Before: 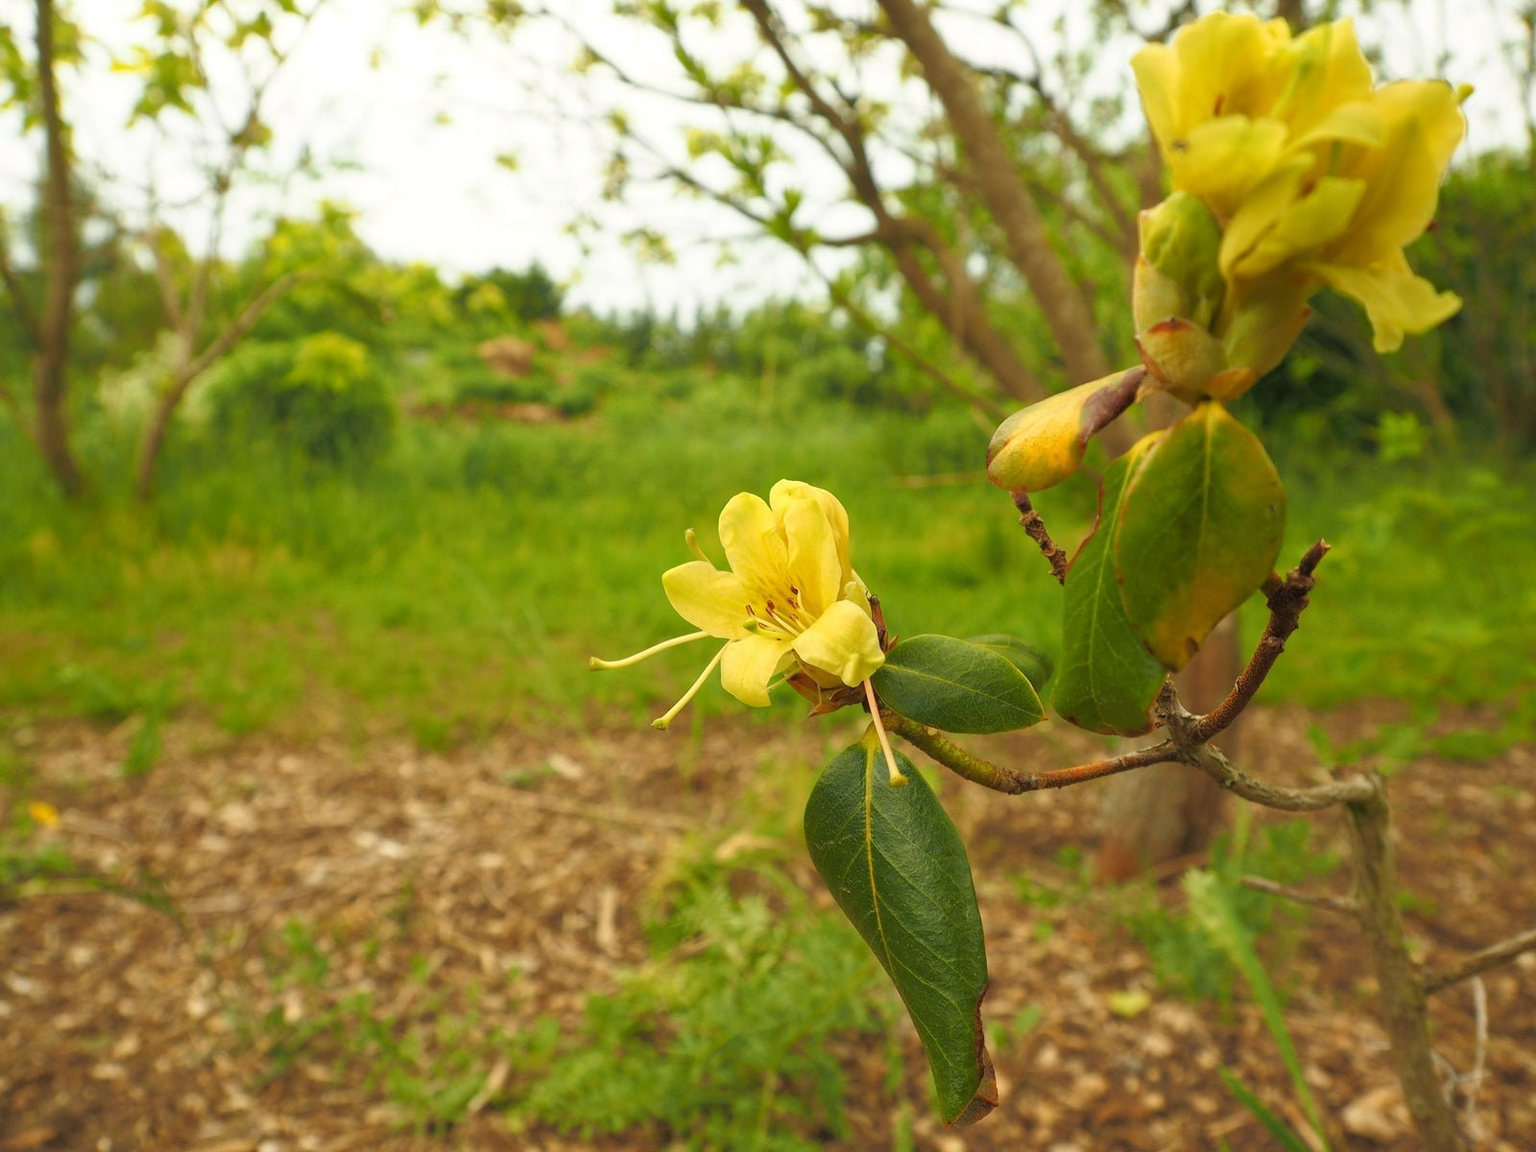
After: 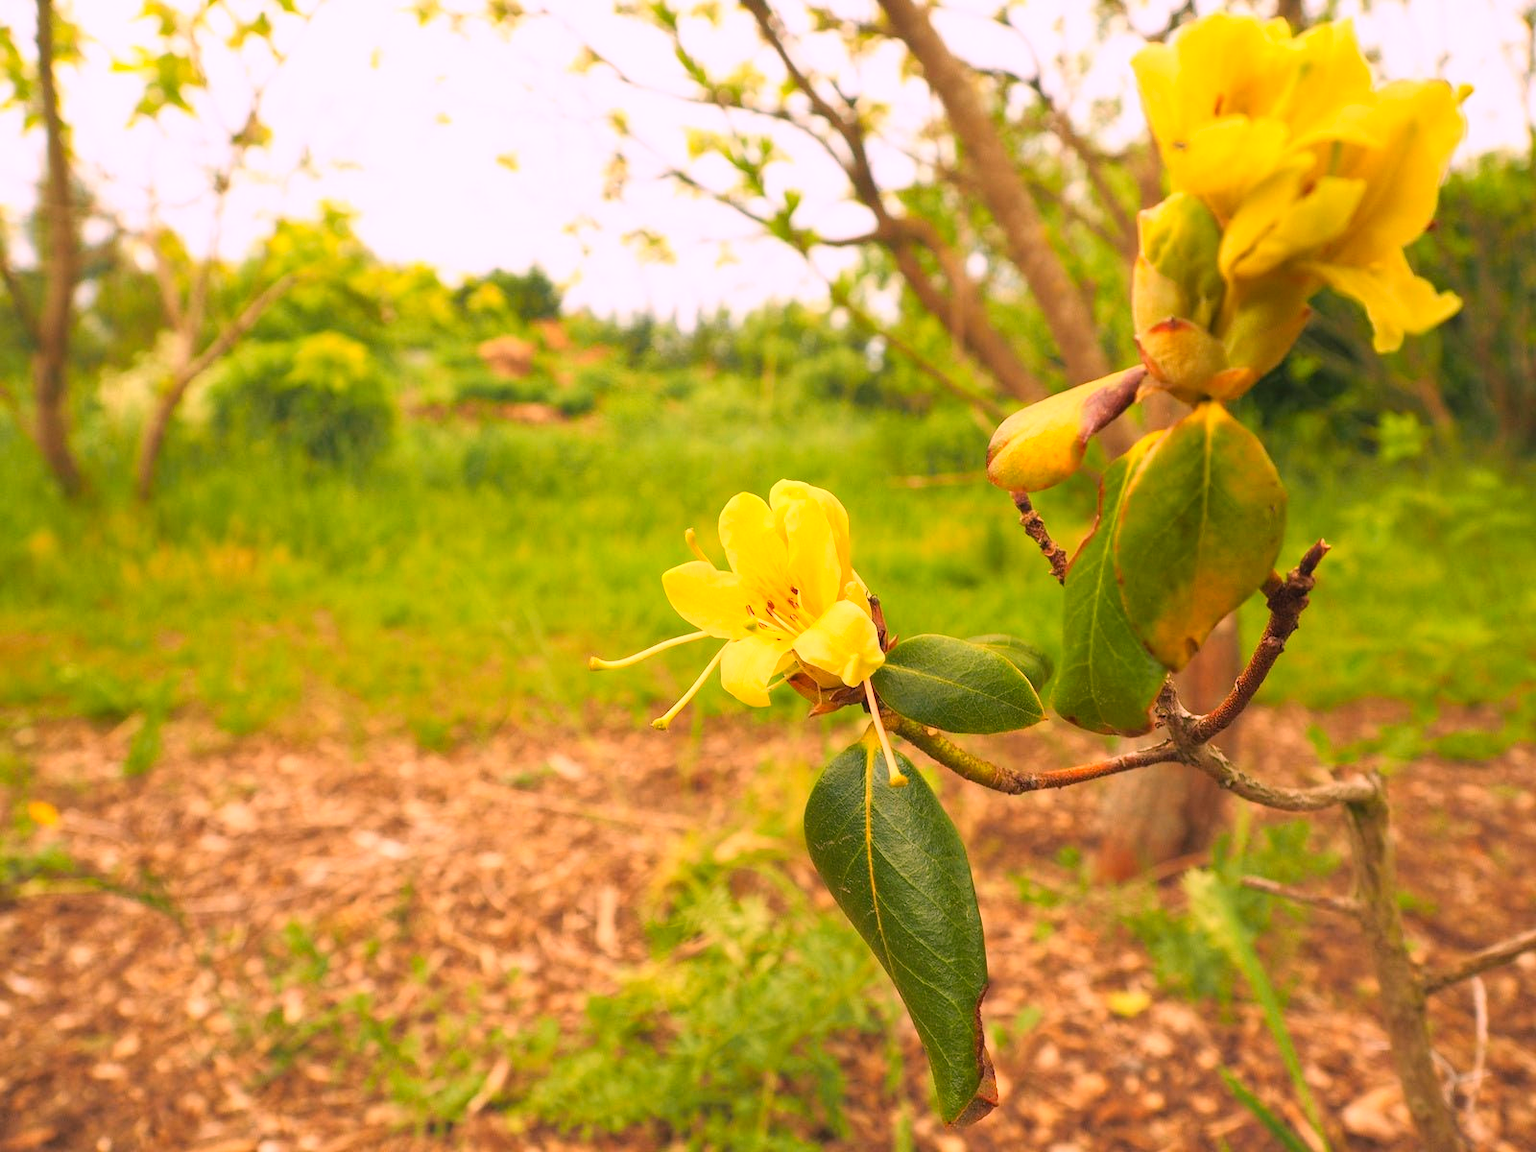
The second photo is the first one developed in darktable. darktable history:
white balance: red 1.188, blue 1.11
contrast brightness saturation: contrast 0.2, brightness 0.16, saturation 0.22
